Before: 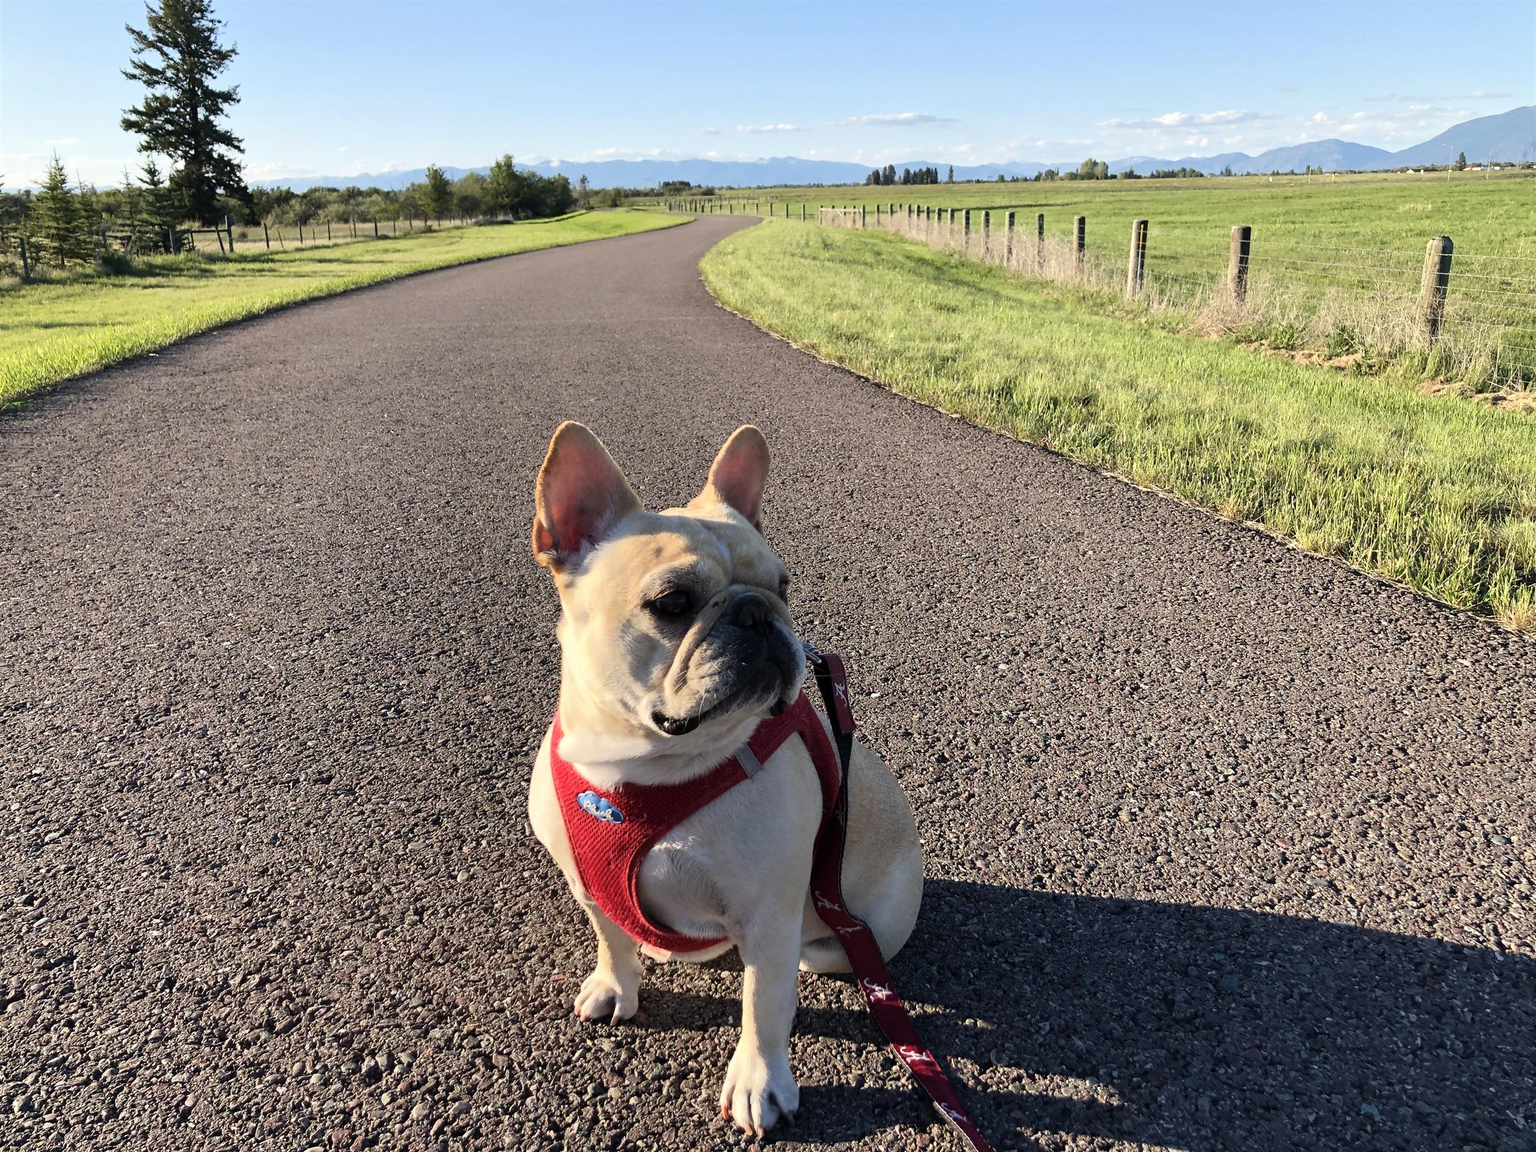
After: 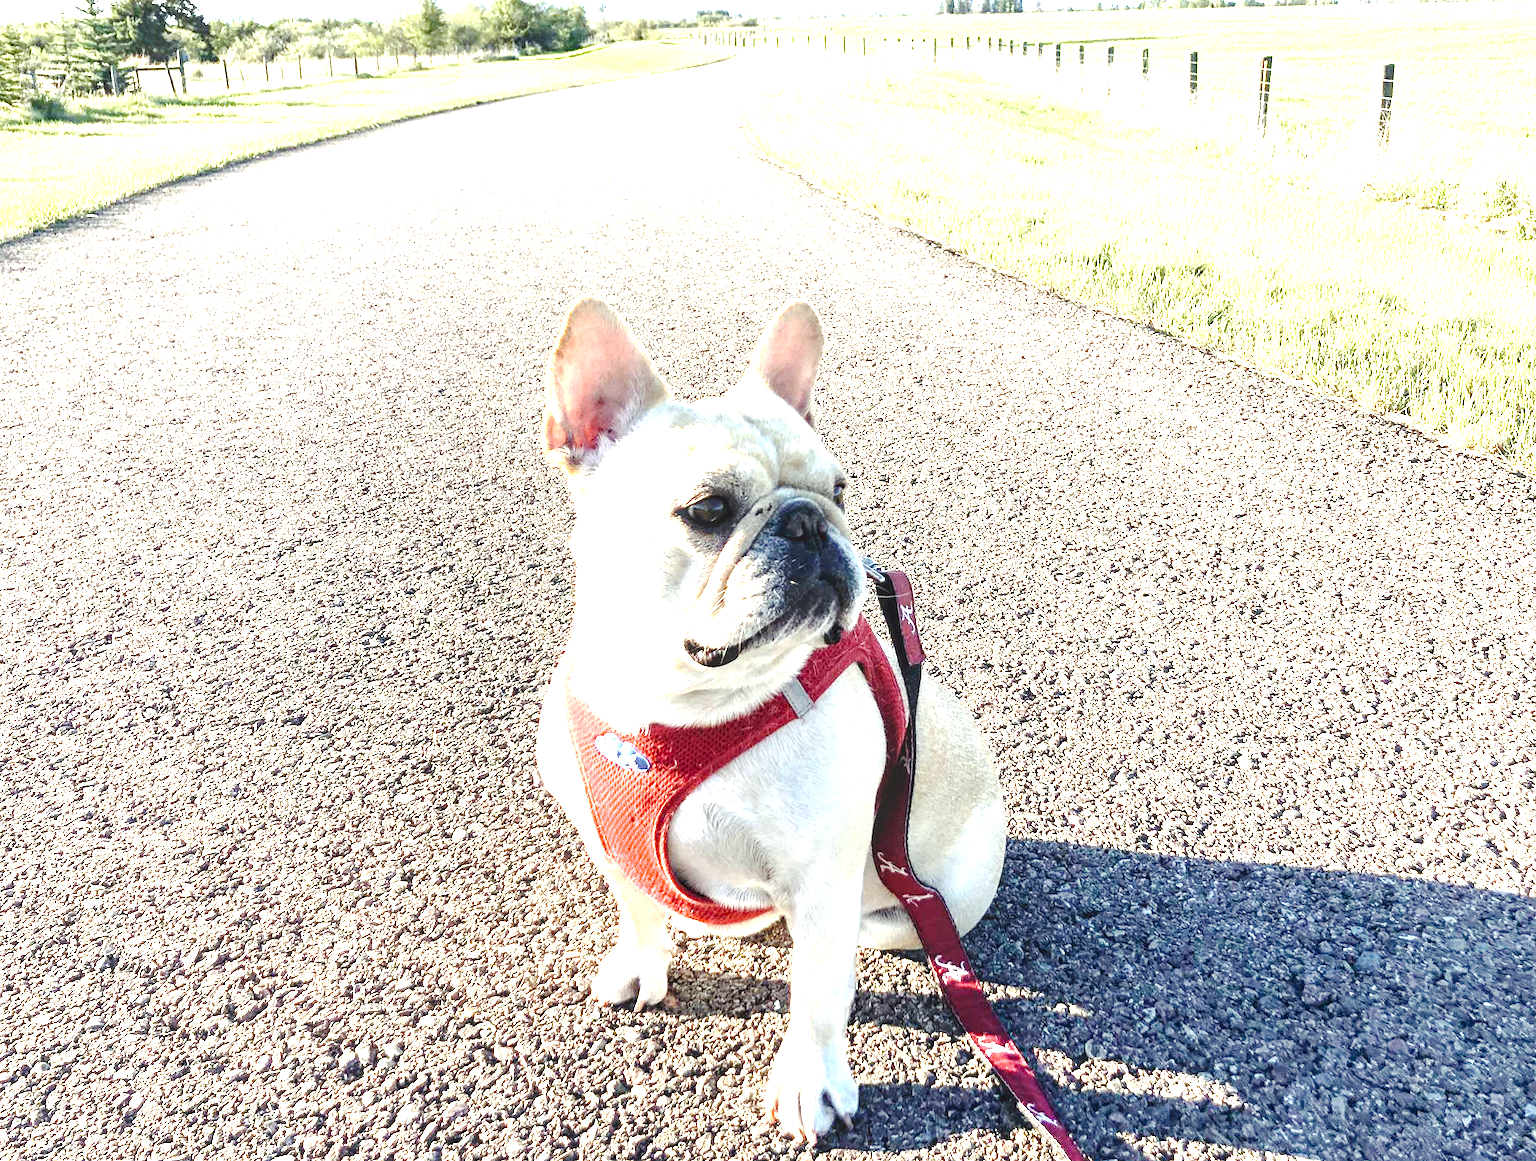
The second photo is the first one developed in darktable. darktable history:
exposure: black level correction 0.001, exposure 2.665 EV, compensate highlight preservation false
base curve: curves: ch0 [(0, 0) (0.472, 0.455) (1, 1)], preserve colors none
crop and rotate: left 5.025%, top 15.089%, right 10.712%
local contrast: on, module defaults
contrast brightness saturation: contrast 0.01, saturation -0.045
tone curve: curves: ch0 [(0, 0) (0.003, 0.036) (0.011, 0.039) (0.025, 0.039) (0.044, 0.043) (0.069, 0.05) (0.1, 0.072) (0.136, 0.102) (0.177, 0.144) (0.224, 0.204) (0.277, 0.288) (0.335, 0.384) (0.399, 0.477) (0.468, 0.575) (0.543, 0.652) (0.623, 0.724) (0.709, 0.785) (0.801, 0.851) (0.898, 0.915) (1, 1)], preserve colors none
color correction: highlights a* -4.76, highlights b* 5.05, saturation 0.964
